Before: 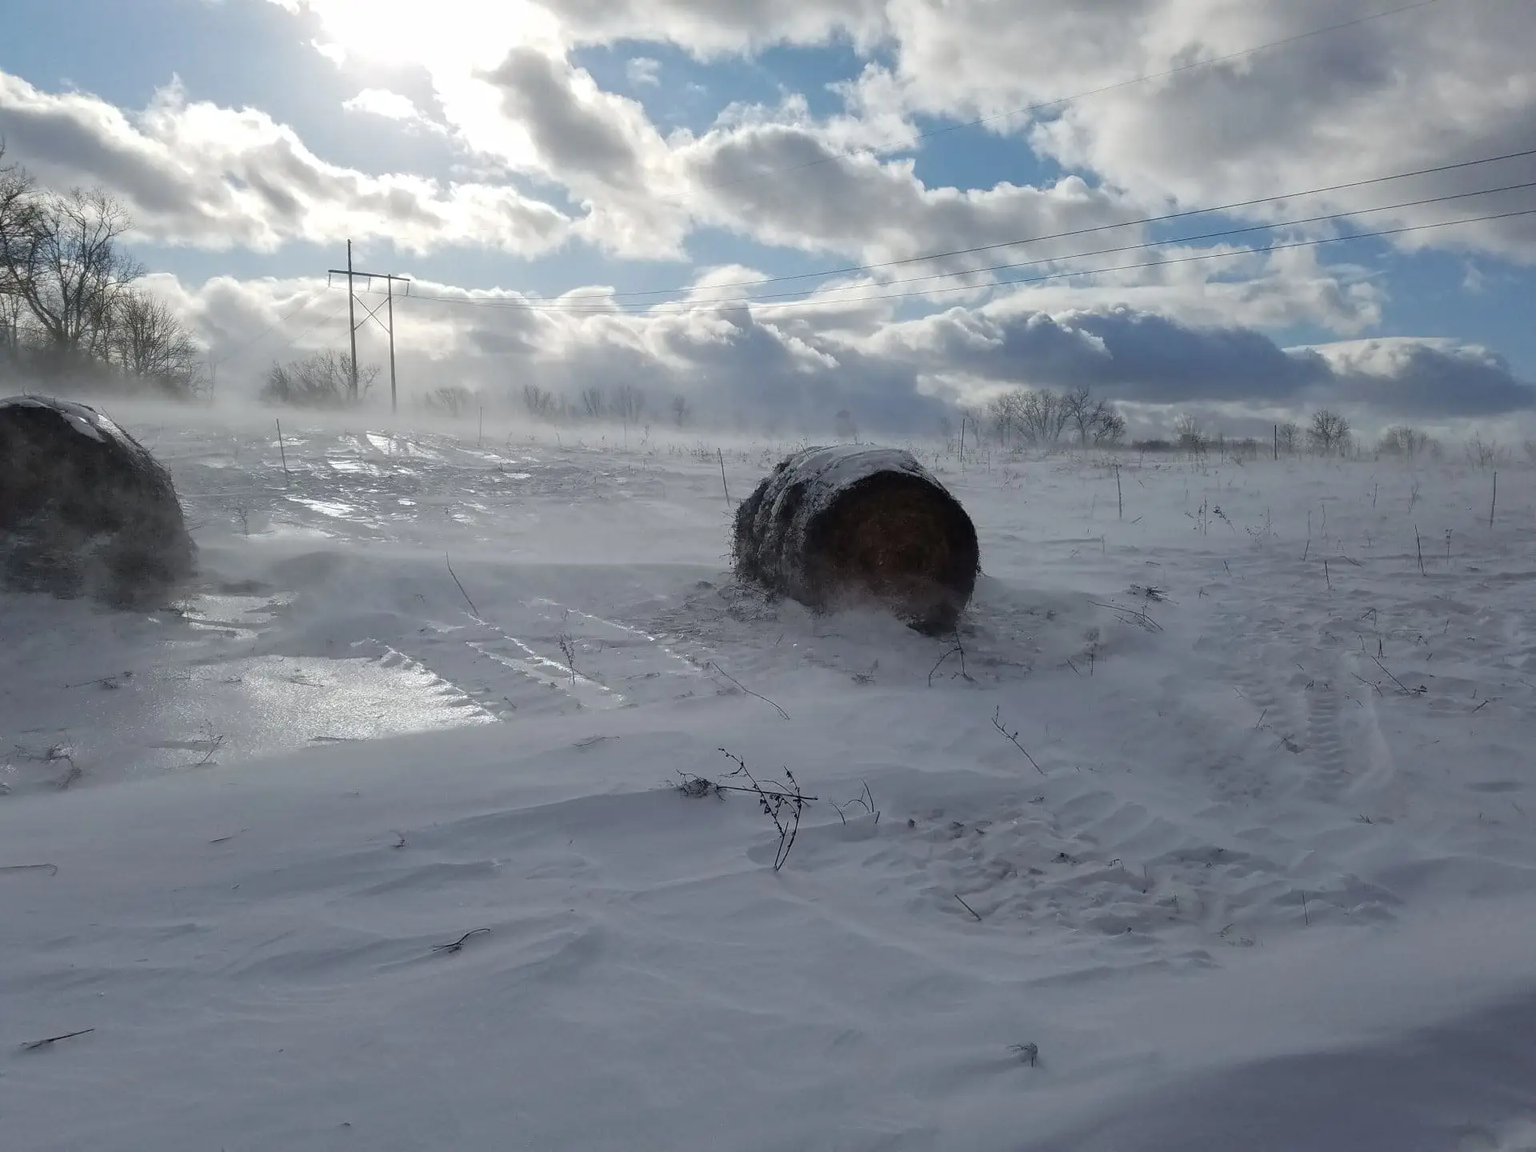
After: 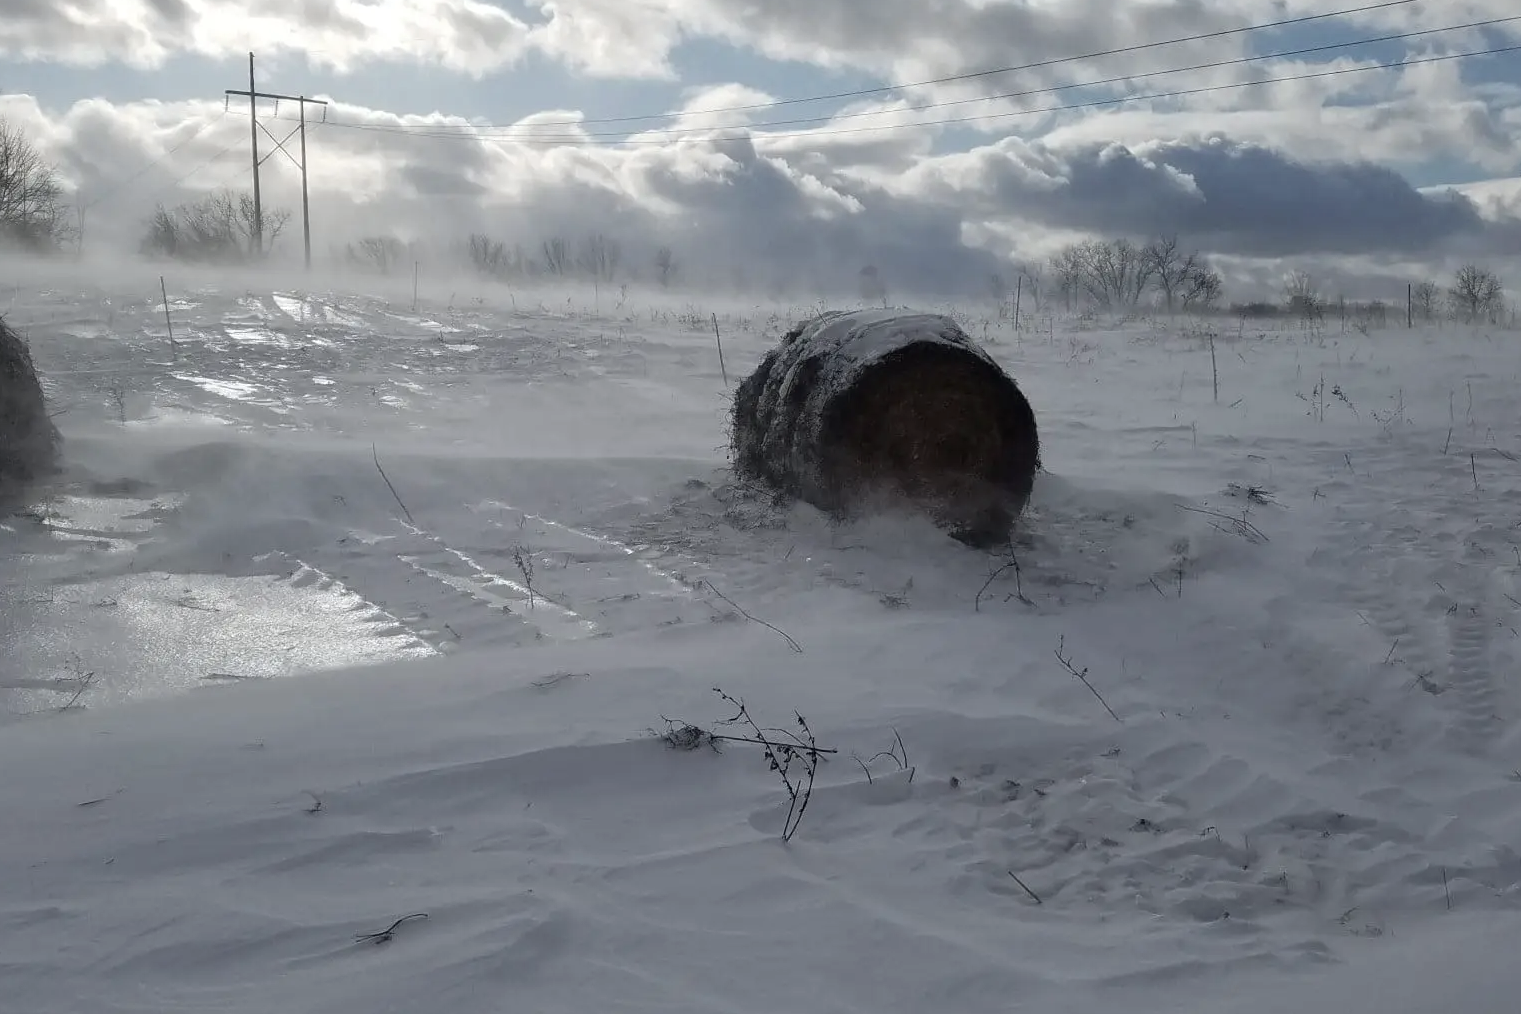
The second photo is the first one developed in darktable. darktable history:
crop: left 9.642%, top 17.166%, right 11.101%, bottom 12.356%
contrast brightness saturation: contrast 0.058, brightness -0.014, saturation -0.24
